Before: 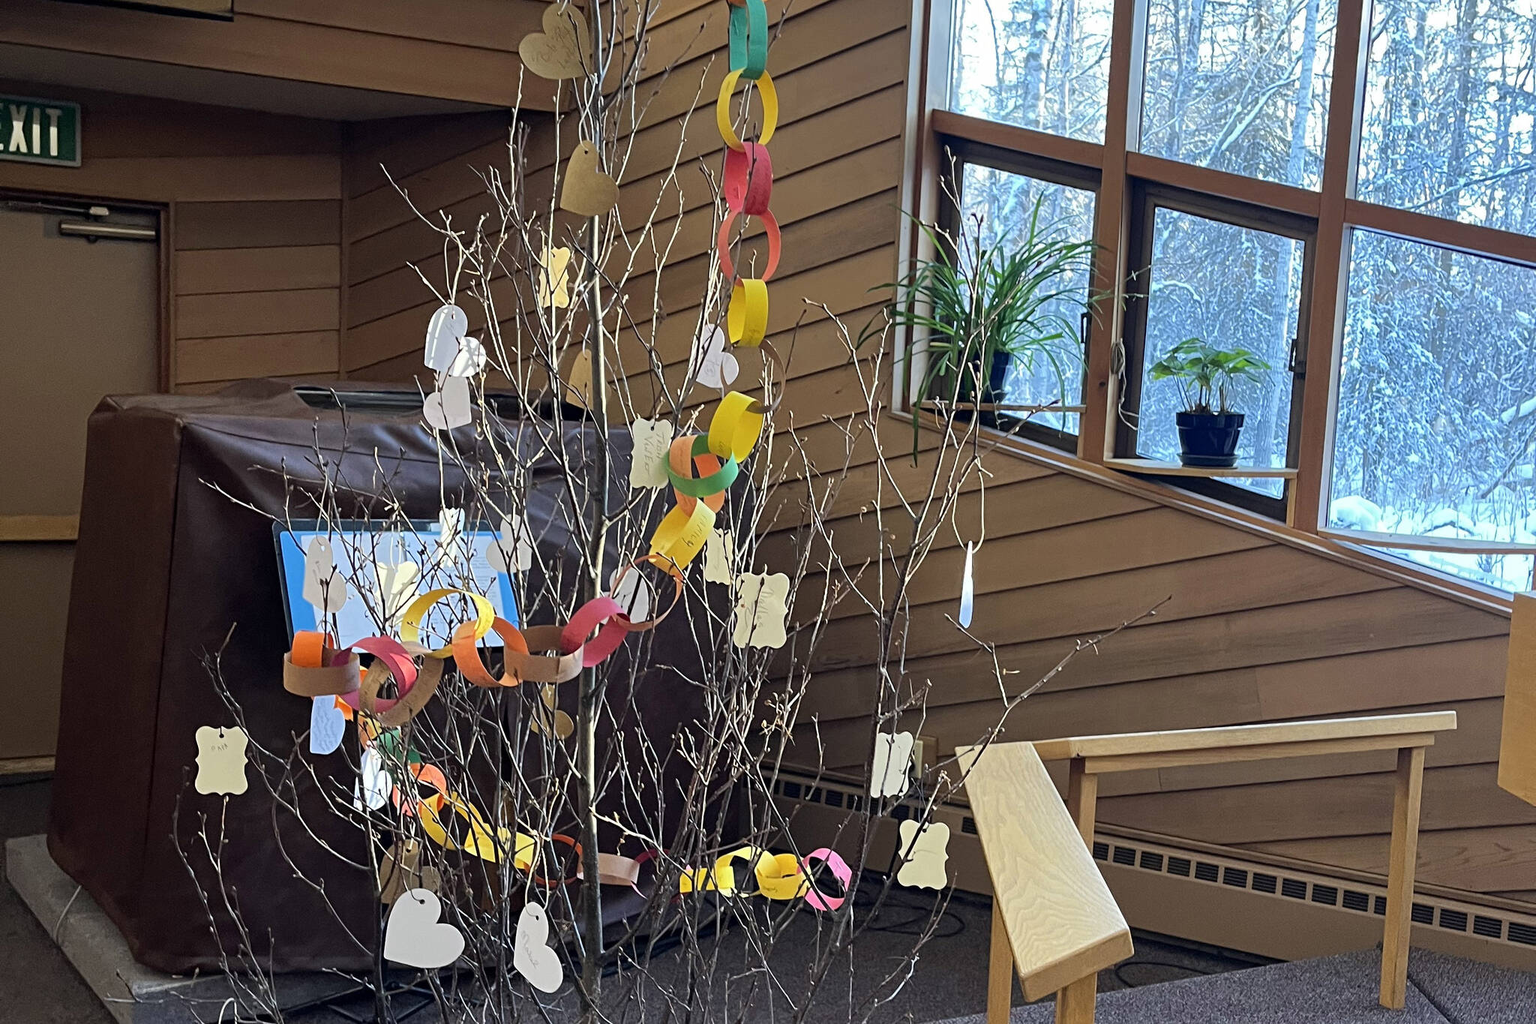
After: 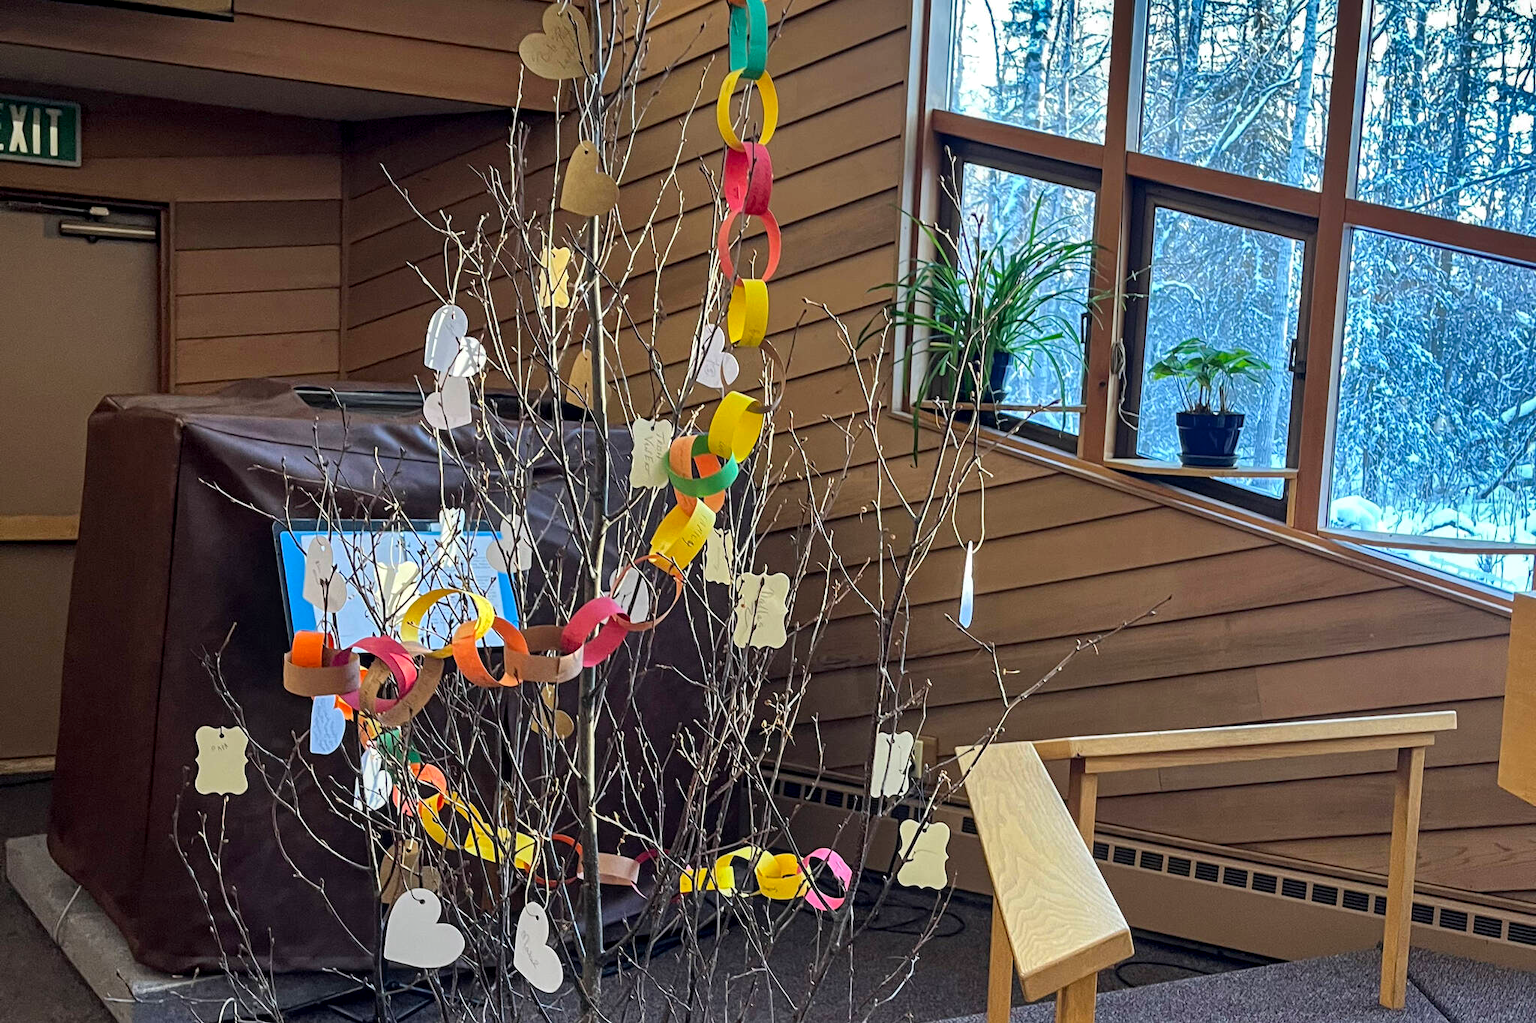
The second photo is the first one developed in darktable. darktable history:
shadows and highlights: shadows 20.91, highlights -82.73, soften with gaussian
tone equalizer: on, module defaults
local contrast: on, module defaults
color correction: saturation 1.1
